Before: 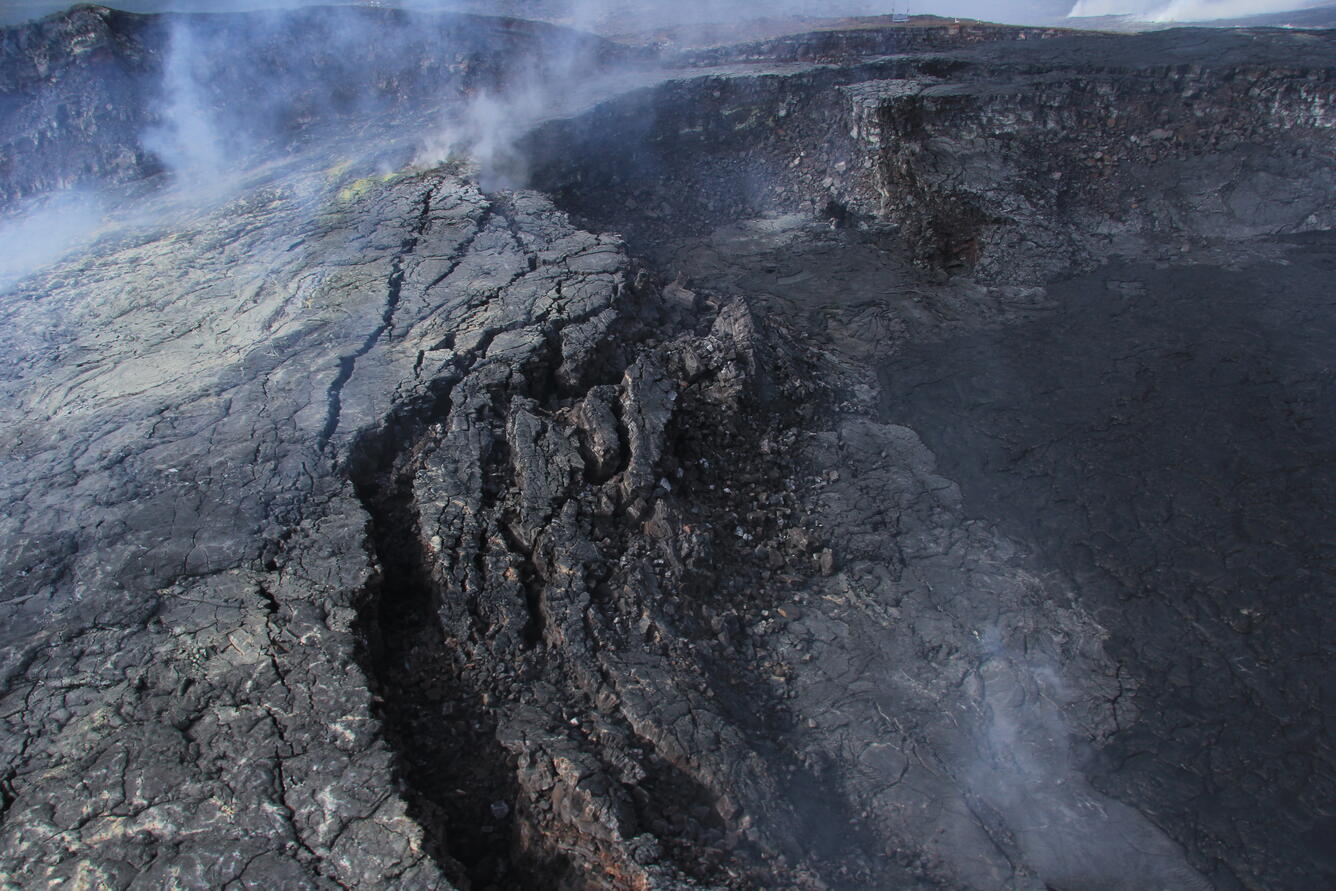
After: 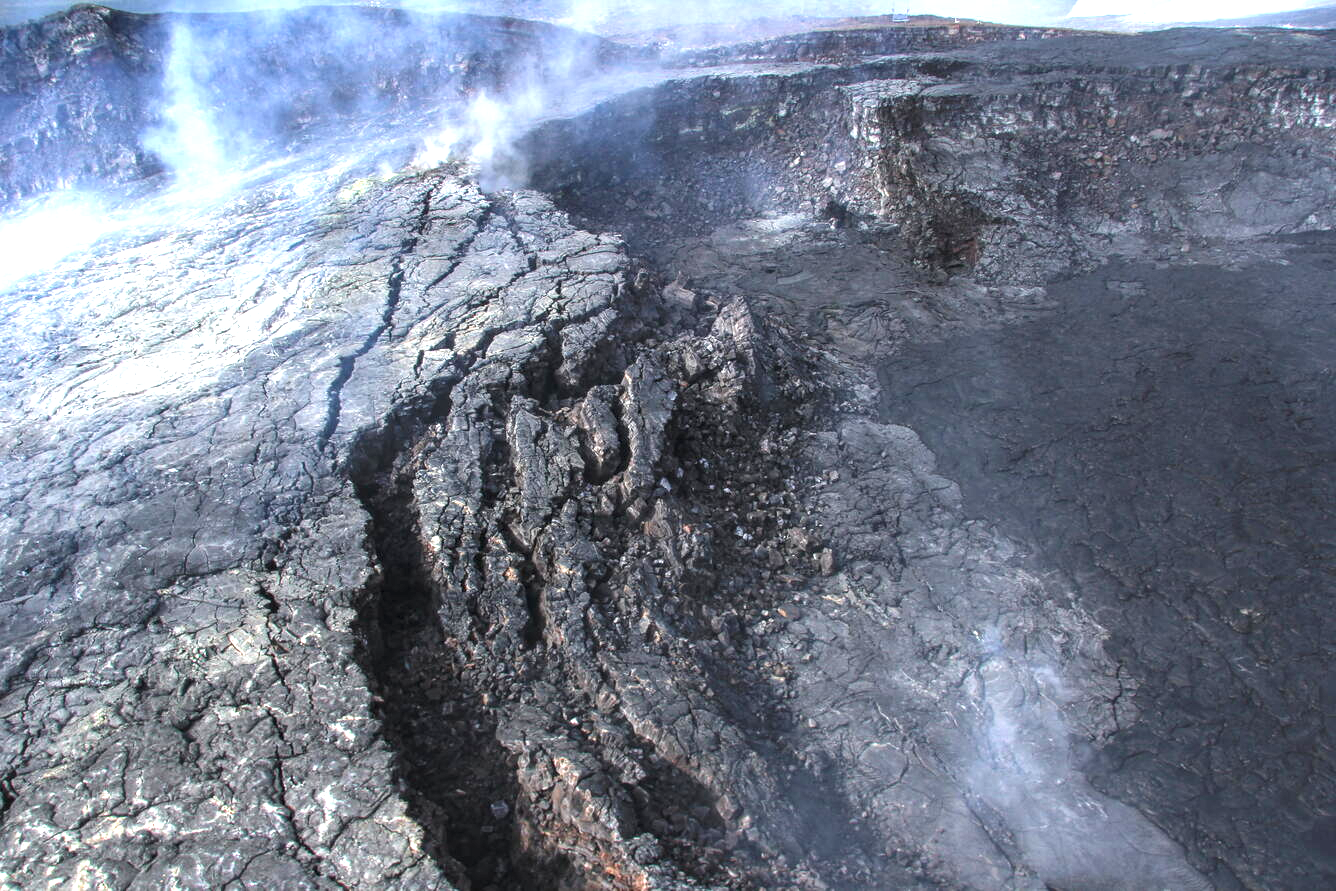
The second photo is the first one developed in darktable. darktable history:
local contrast: on, module defaults
exposure: black level correction 0, exposure 1.385 EV, compensate highlight preservation false
